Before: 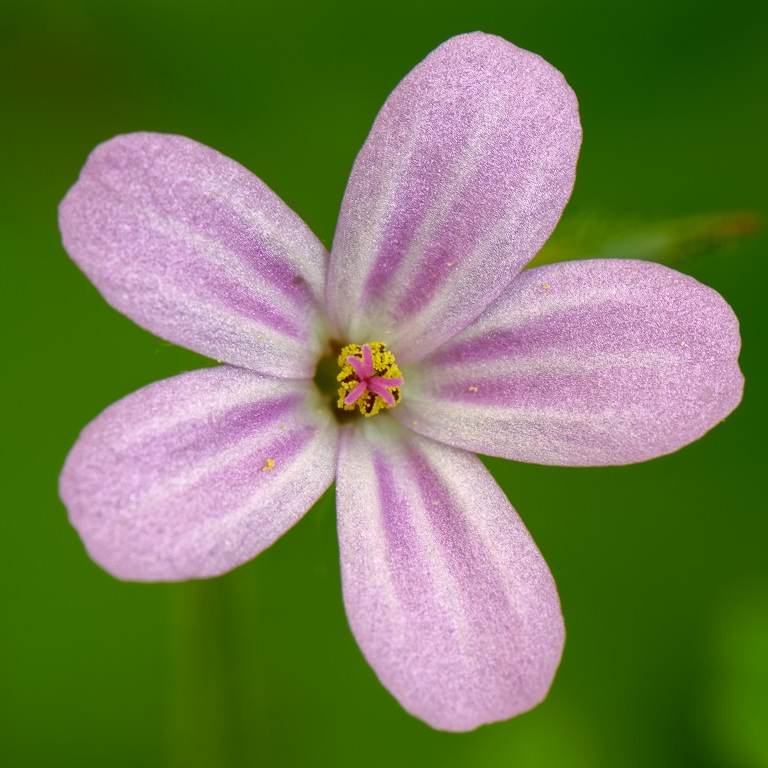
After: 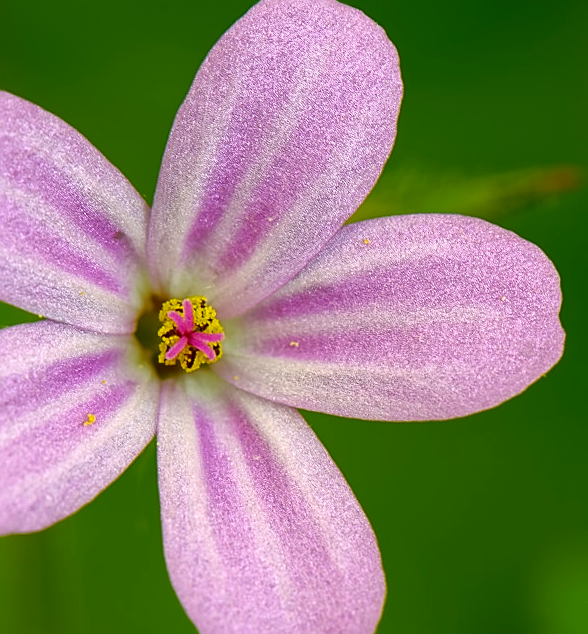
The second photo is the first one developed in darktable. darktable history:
sharpen: on, module defaults
color balance rgb: perceptual saturation grading › global saturation 25.078%, global vibrance 20.219%
crop: left 23.345%, top 5.872%, bottom 11.53%
